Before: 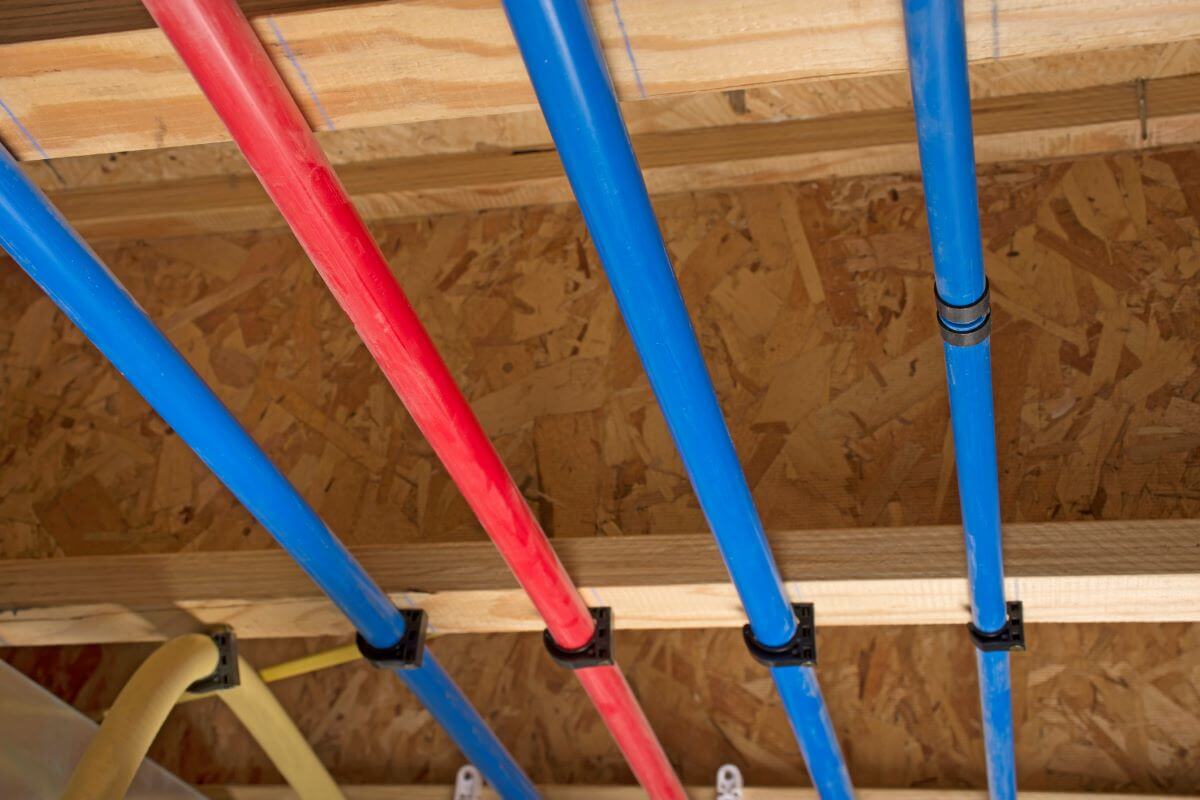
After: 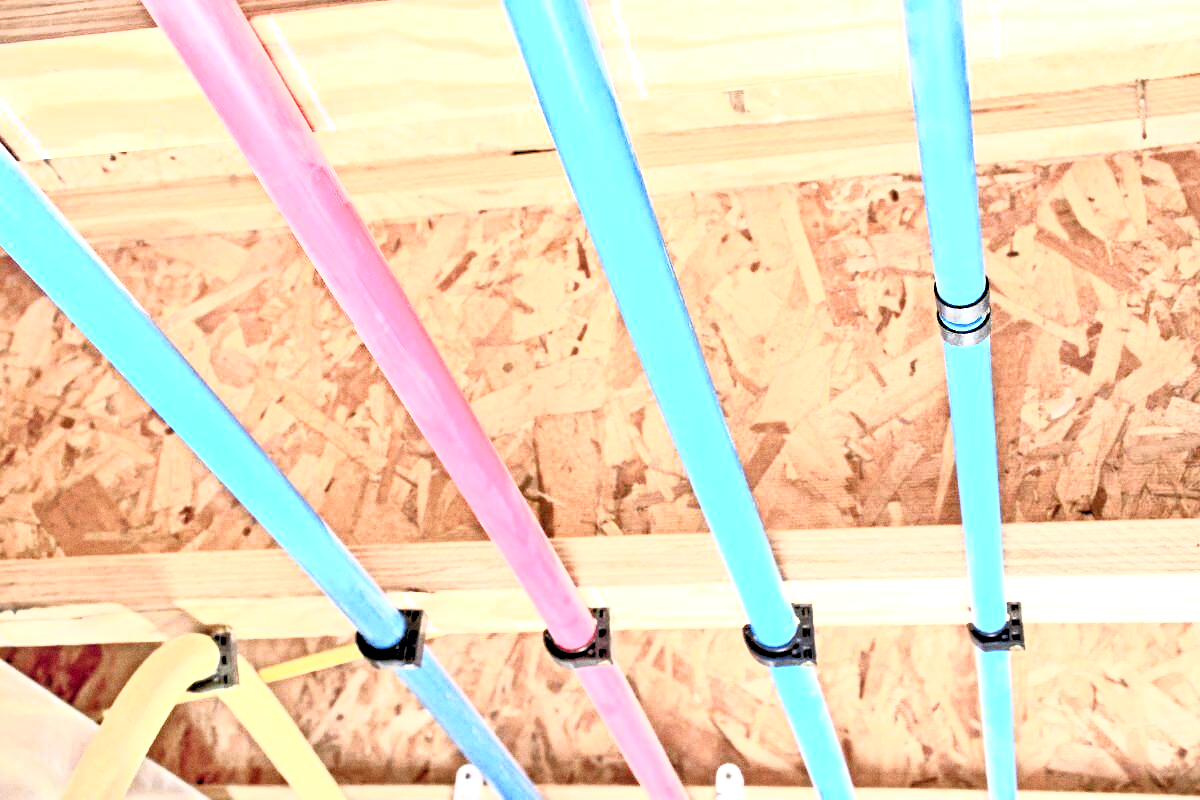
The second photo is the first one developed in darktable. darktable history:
levels: levels [0.072, 0.414, 0.976]
color zones: curves: ch1 [(0.235, 0.558) (0.75, 0.5)]; ch2 [(0.25, 0.462) (0.749, 0.457)], mix 25.94%
contrast equalizer: y [[0.511, 0.558, 0.631, 0.632, 0.559, 0.512], [0.5 ×6], [0.507, 0.559, 0.627, 0.644, 0.647, 0.647], [0 ×6], [0 ×6]]
grain: coarseness 0.47 ISO
white balance: red 0.931, blue 1.11
contrast brightness saturation: contrast 0.57, brightness 0.57, saturation -0.34
exposure: black level correction 0, exposure 1.6 EV, compensate exposure bias true, compensate highlight preservation false
